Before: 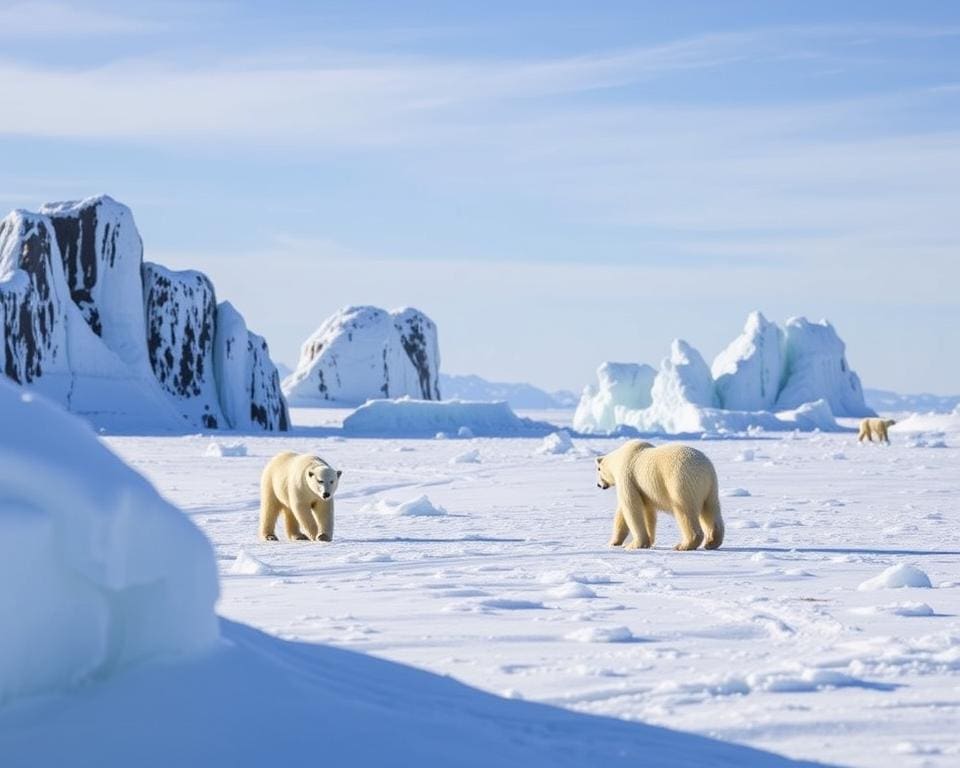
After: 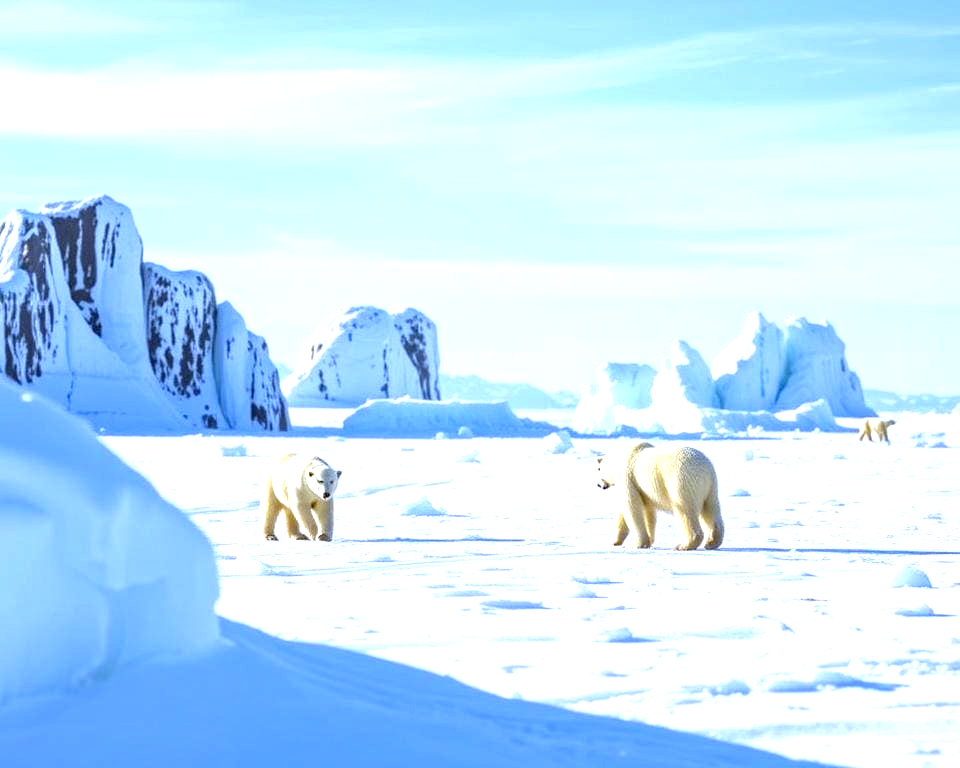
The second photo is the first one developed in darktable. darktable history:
haze removal: compatibility mode true, adaptive false
local contrast: detail 110%
white balance: red 0.924, blue 1.095
exposure: exposure 1 EV, compensate highlight preservation false
